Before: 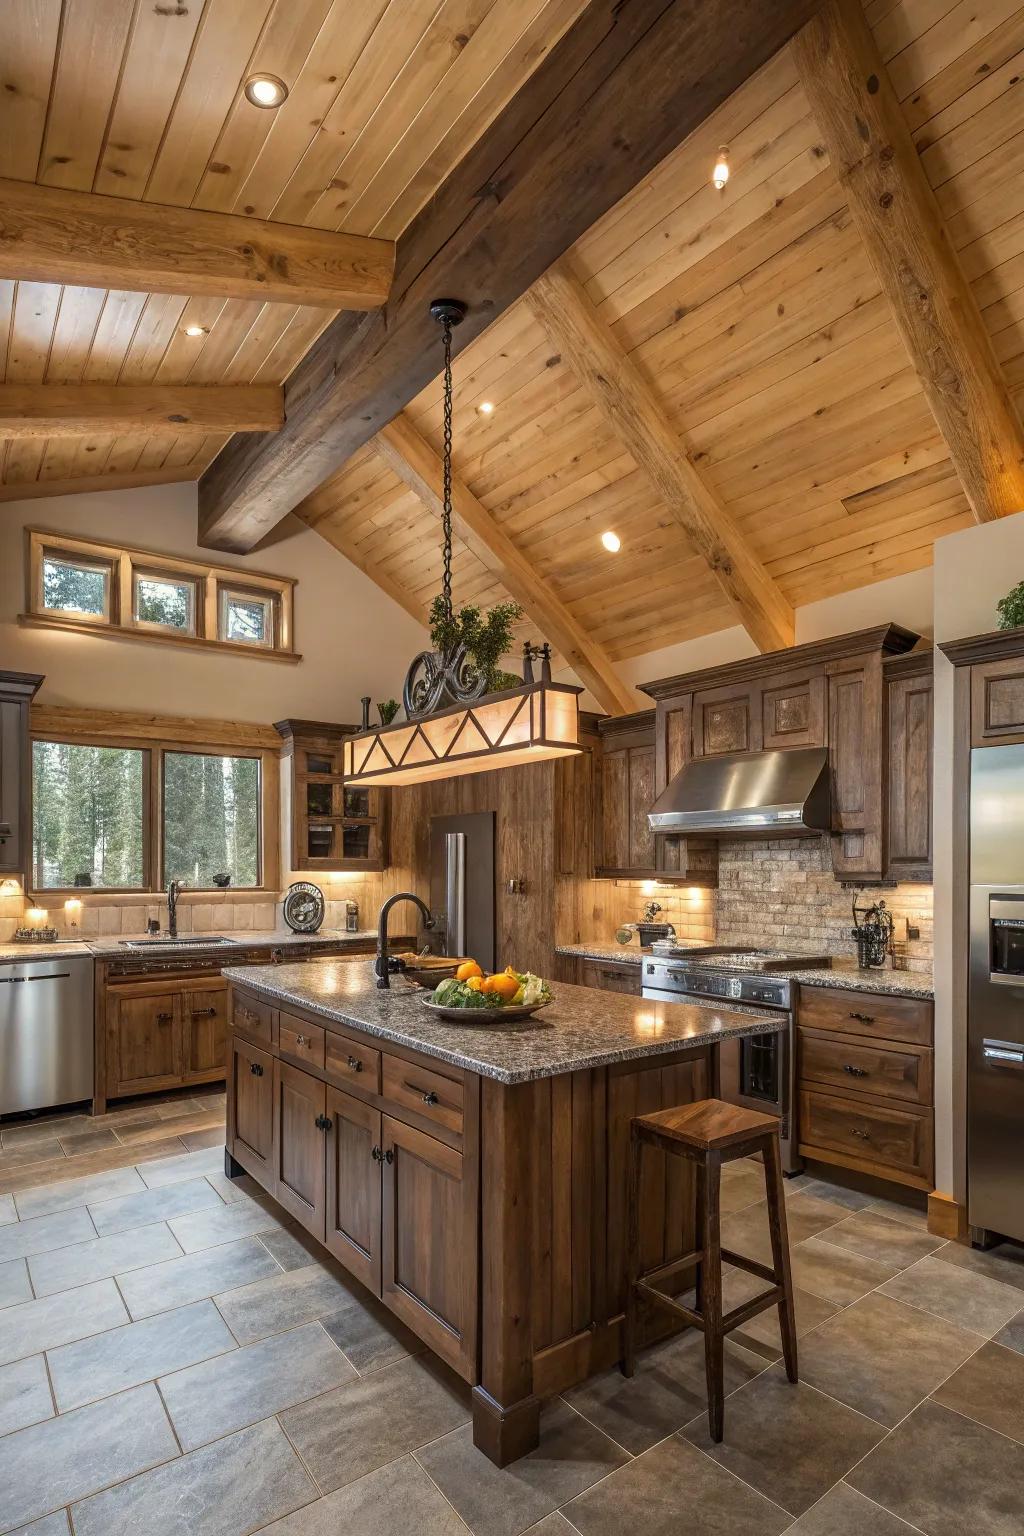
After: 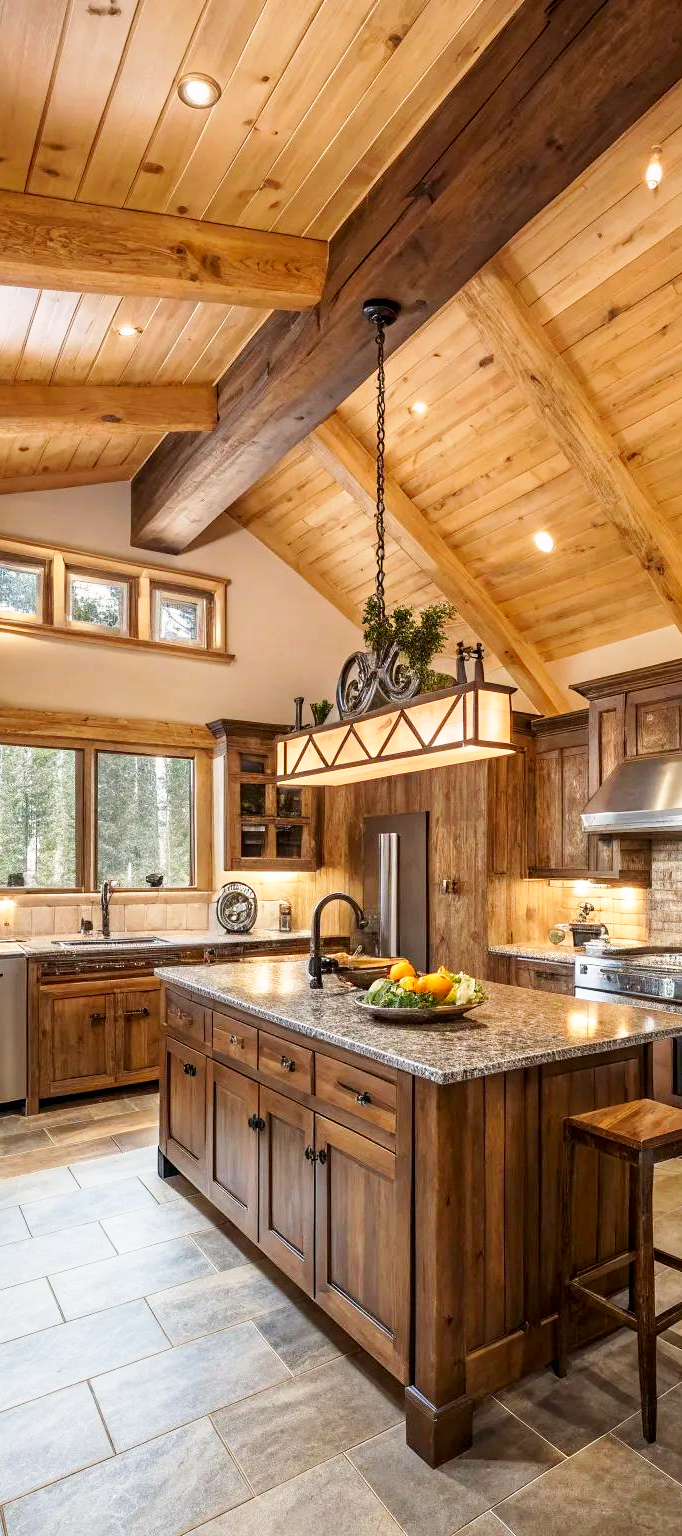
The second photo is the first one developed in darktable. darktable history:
graduated density: density 0.38 EV, hardness 21%, rotation -6.11°, saturation 32%
base curve: curves: ch0 [(0, 0) (0.005, 0.002) (0.15, 0.3) (0.4, 0.7) (0.75, 0.95) (1, 1)], preserve colors none
crop and rotate: left 6.617%, right 26.717%
